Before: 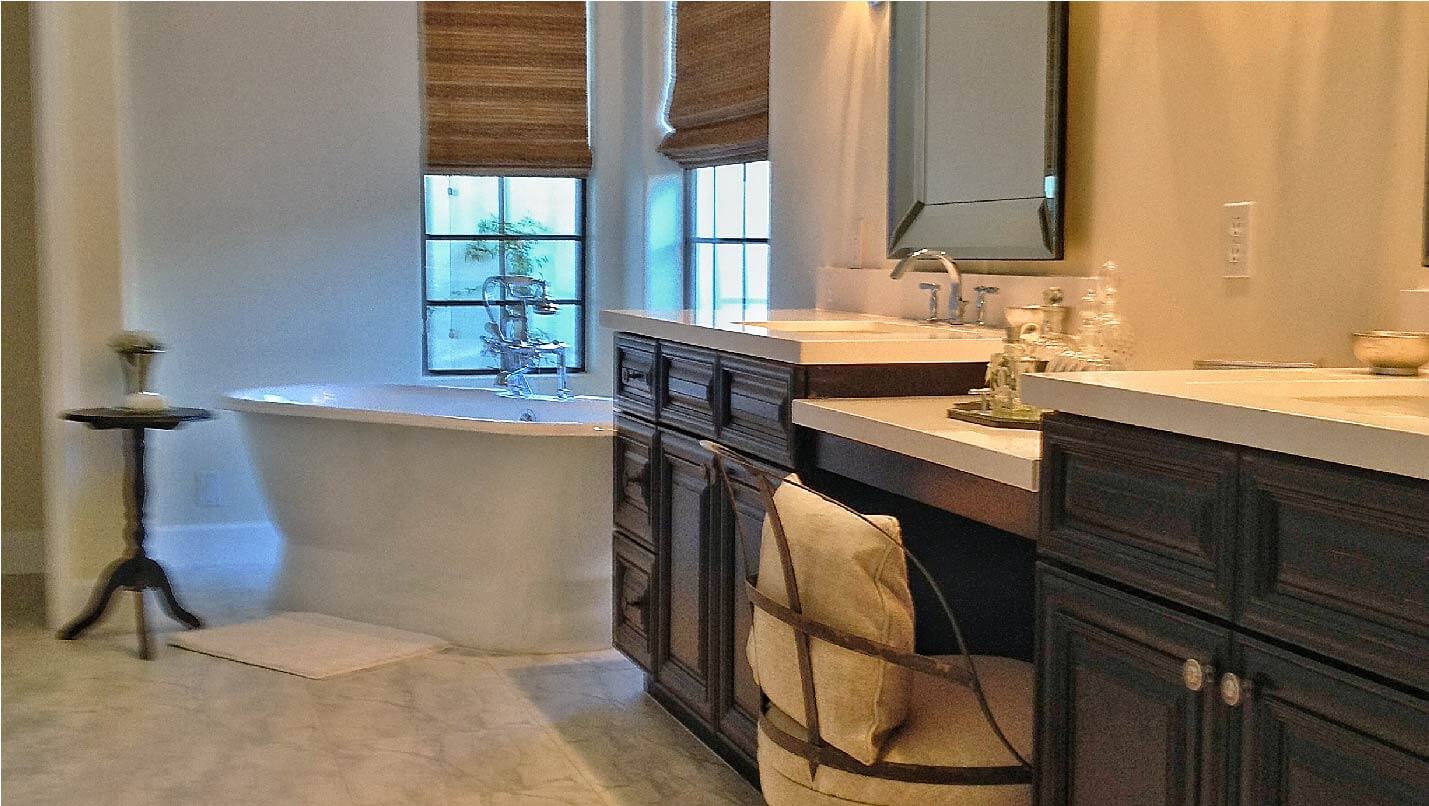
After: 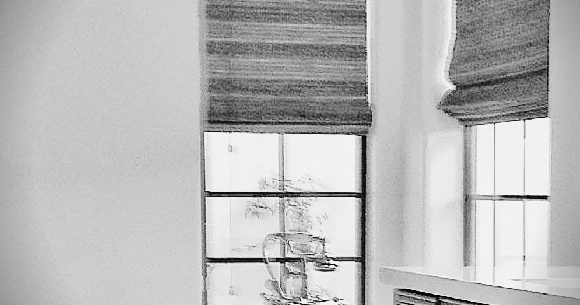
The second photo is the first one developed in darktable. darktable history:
contrast brightness saturation: contrast 0.24, brightness 0.26, saturation 0.39
color correction: highlights a* -1.43, highlights b* 10.12, shadows a* 0.395, shadows b* 19.35
filmic rgb: hardness 4.17
crop: left 15.452%, top 5.459%, right 43.956%, bottom 56.62%
vignetting: fall-off start 88.03%, fall-off radius 24.9%
tone curve: curves: ch0 [(0, 0) (0.003, 0.013) (0.011, 0.016) (0.025, 0.021) (0.044, 0.029) (0.069, 0.039) (0.1, 0.056) (0.136, 0.085) (0.177, 0.14) (0.224, 0.201) (0.277, 0.28) (0.335, 0.372) (0.399, 0.475) (0.468, 0.567) (0.543, 0.643) (0.623, 0.722) (0.709, 0.801) (0.801, 0.859) (0.898, 0.927) (1, 1)], preserve colors none
monochrome: on, module defaults
